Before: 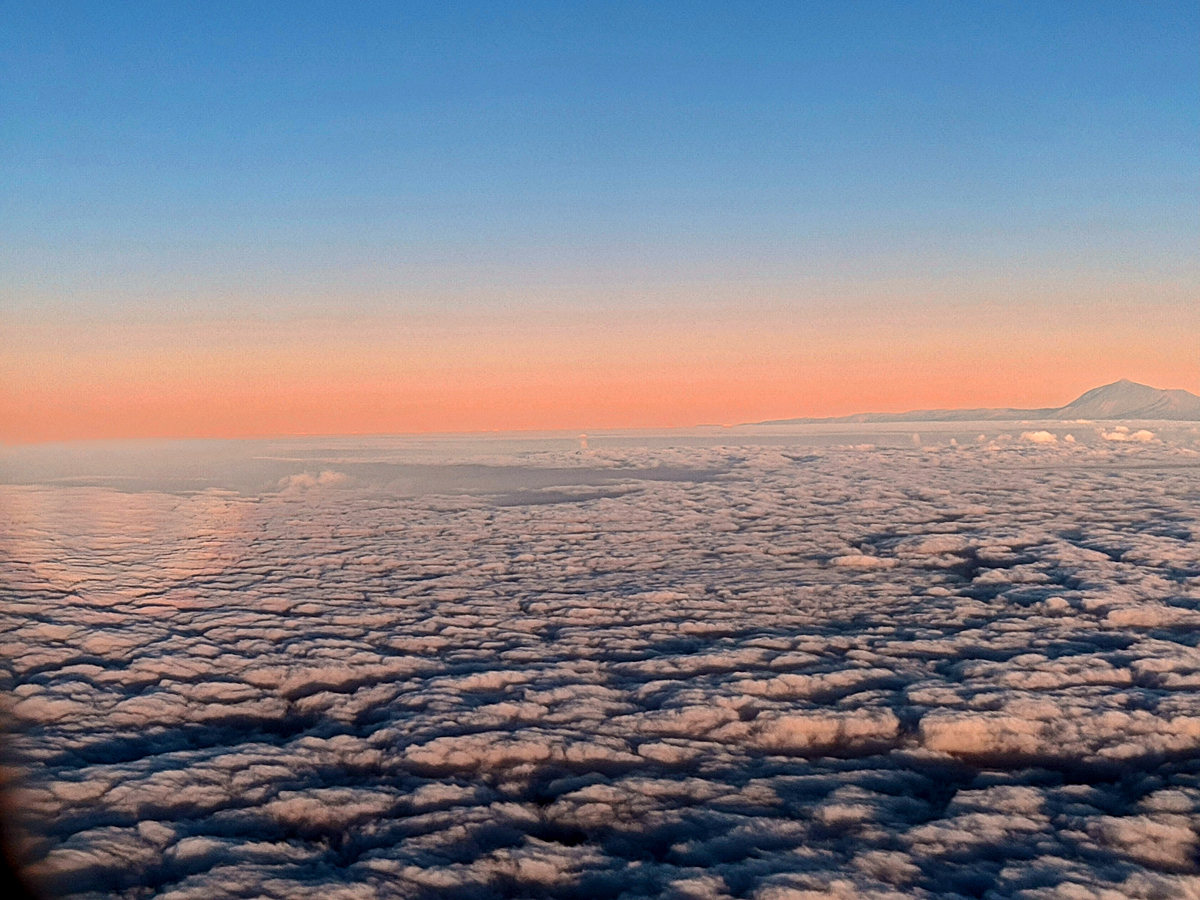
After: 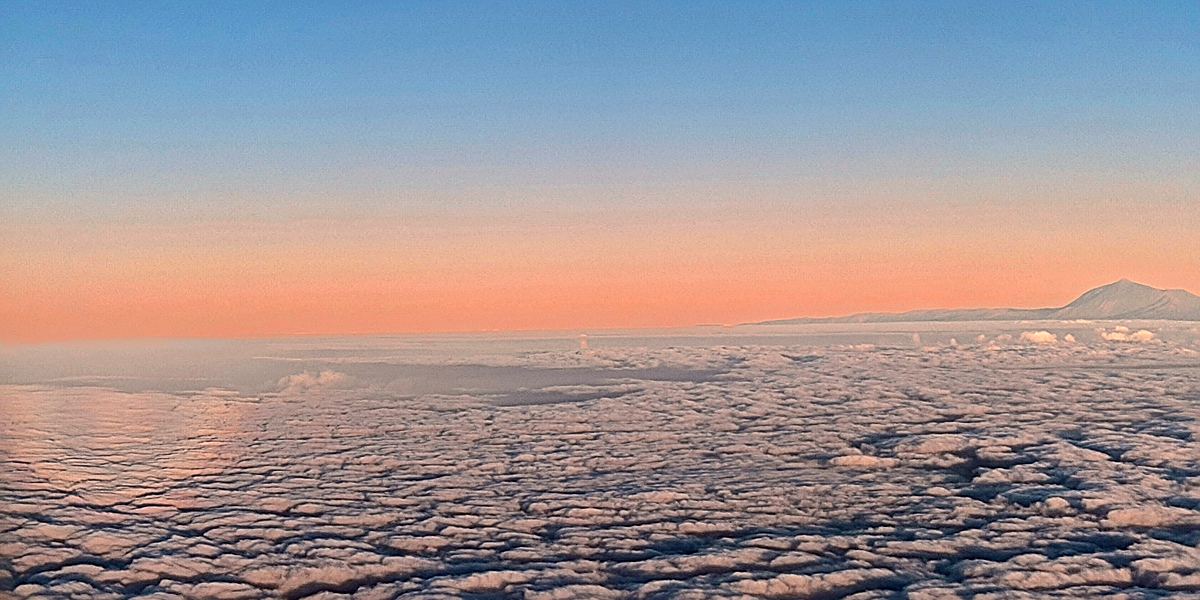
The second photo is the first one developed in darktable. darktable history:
crop: top 11.154%, bottom 22.172%
sharpen: on, module defaults
